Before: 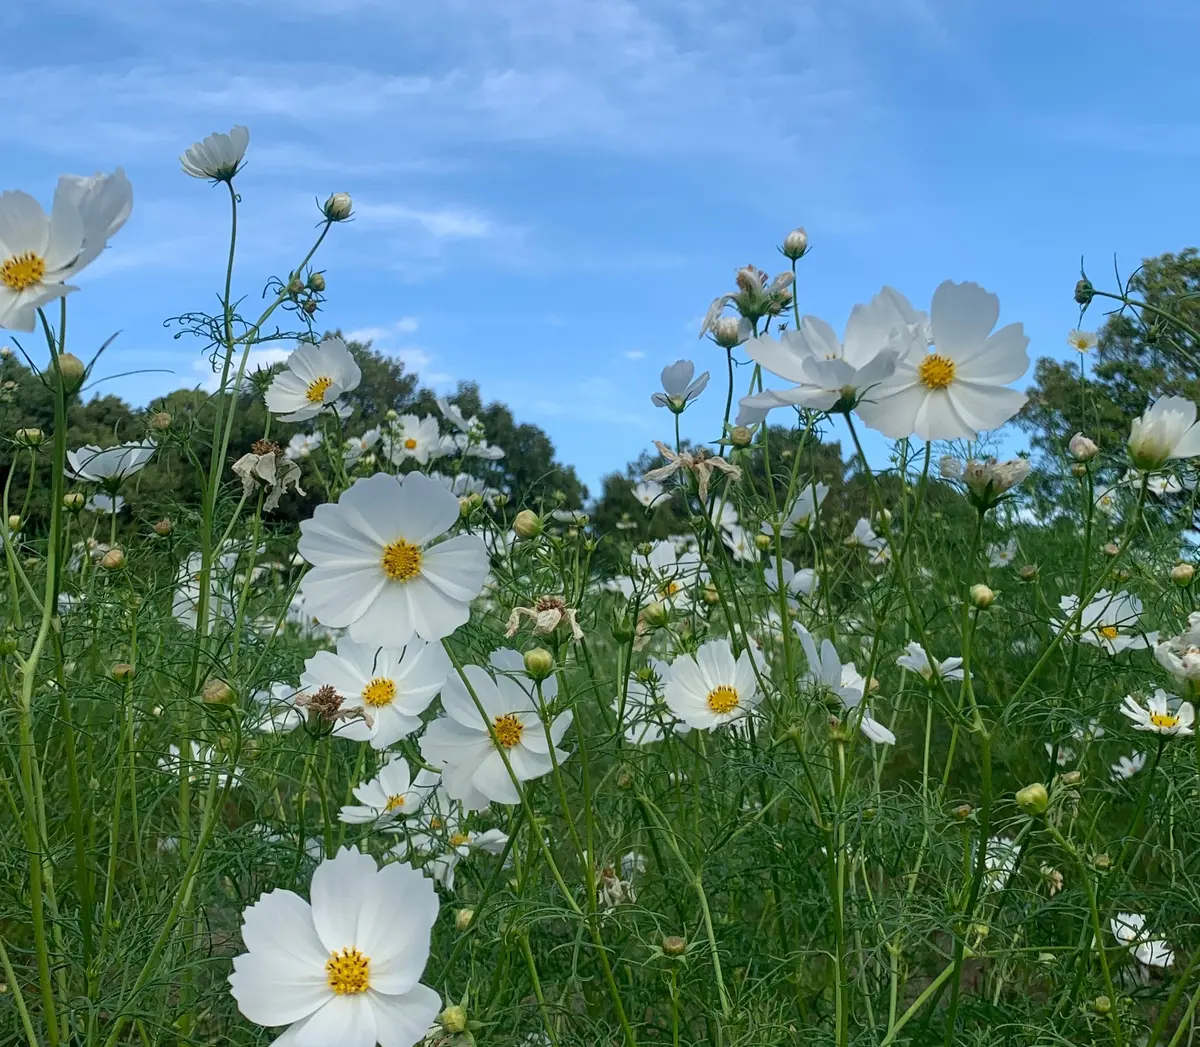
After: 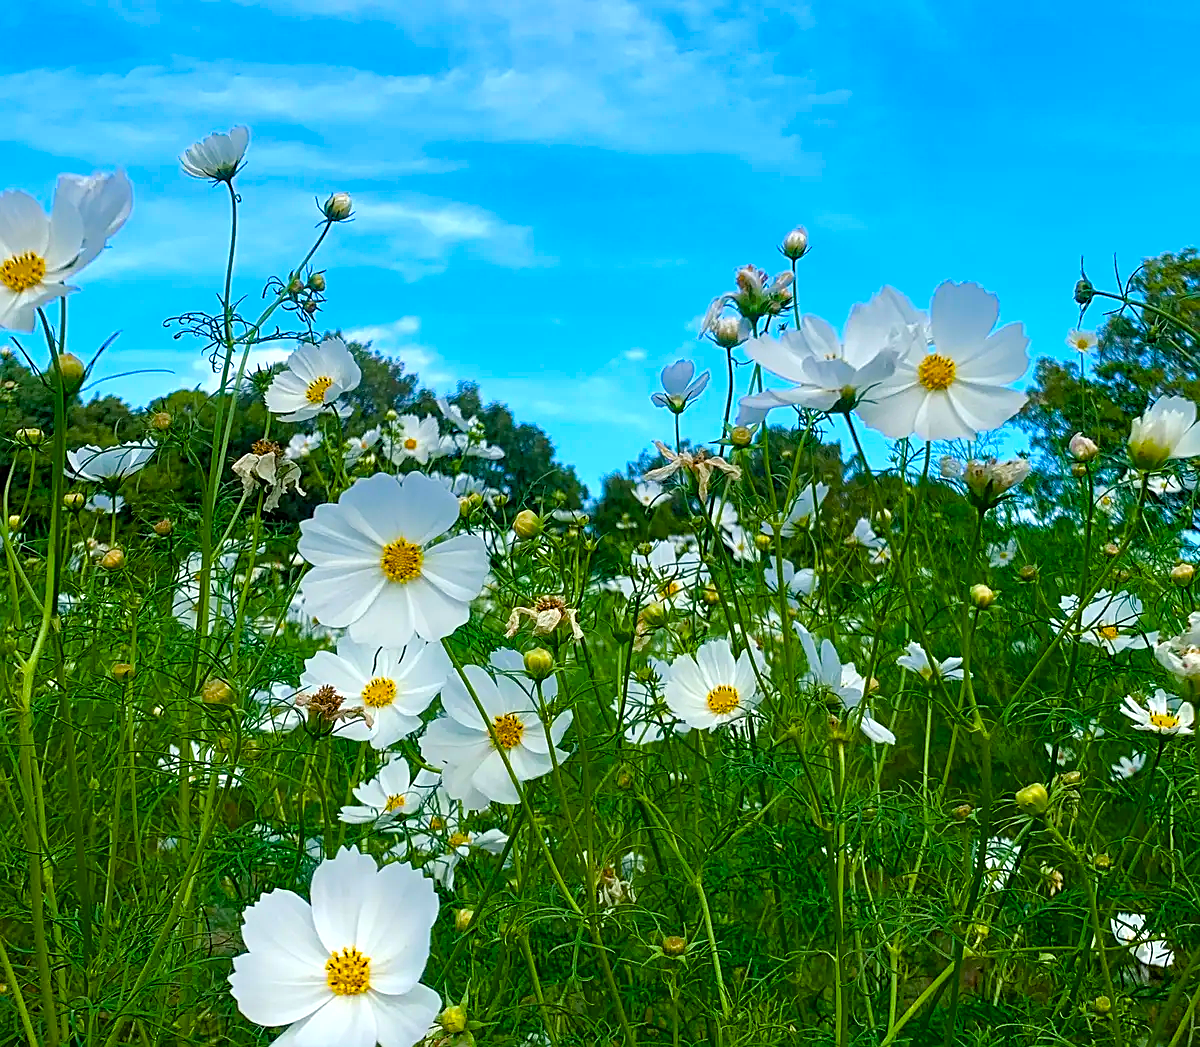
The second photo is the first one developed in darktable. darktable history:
sharpen: on, module defaults
color balance rgb: linear chroma grading › shadows 10%, linear chroma grading › highlights 10%, linear chroma grading › global chroma 15%, linear chroma grading › mid-tones 15%, perceptual saturation grading › global saturation 40%, perceptual saturation grading › highlights -25%, perceptual saturation grading › mid-tones 35%, perceptual saturation grading › shadows 35%, perceptual brilliance grading › global brilliance 11.29%, global vibrance 11.29%
